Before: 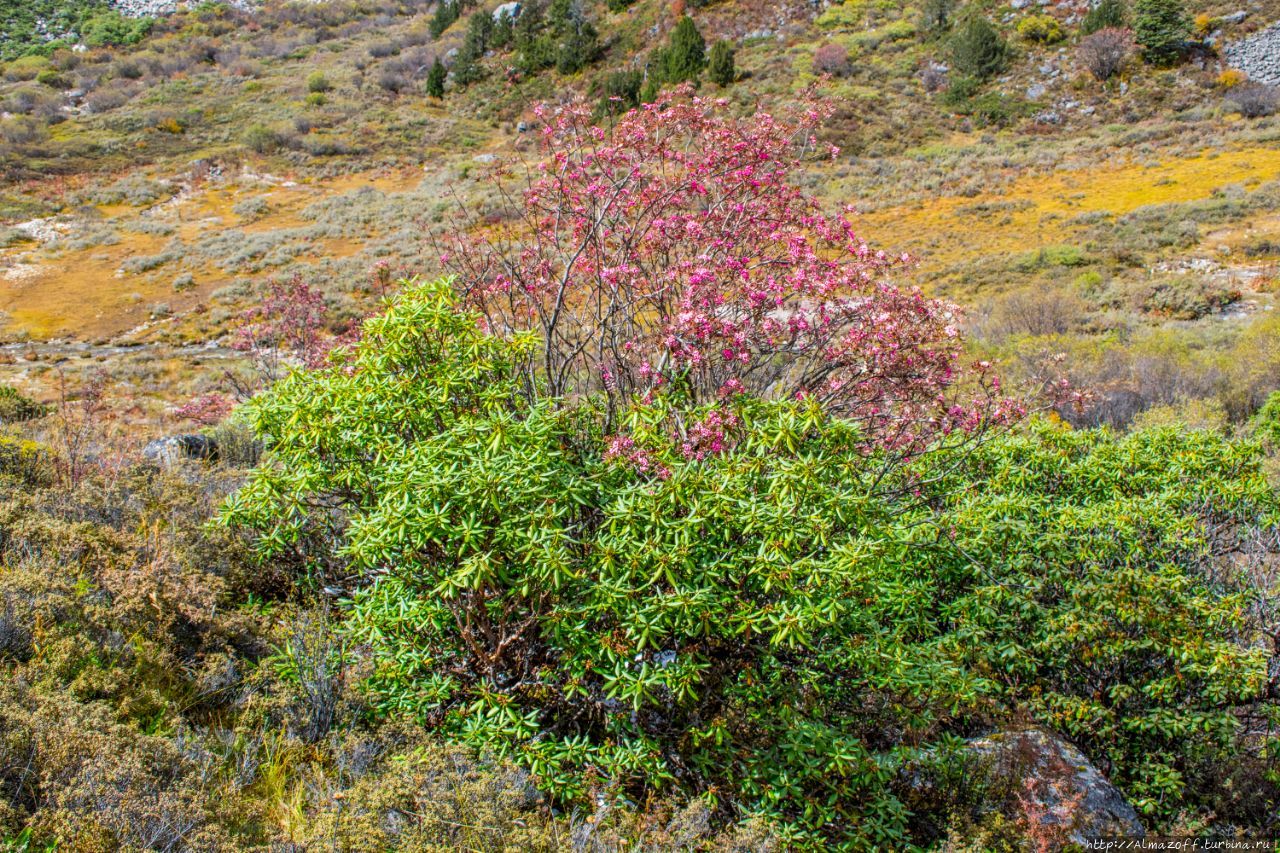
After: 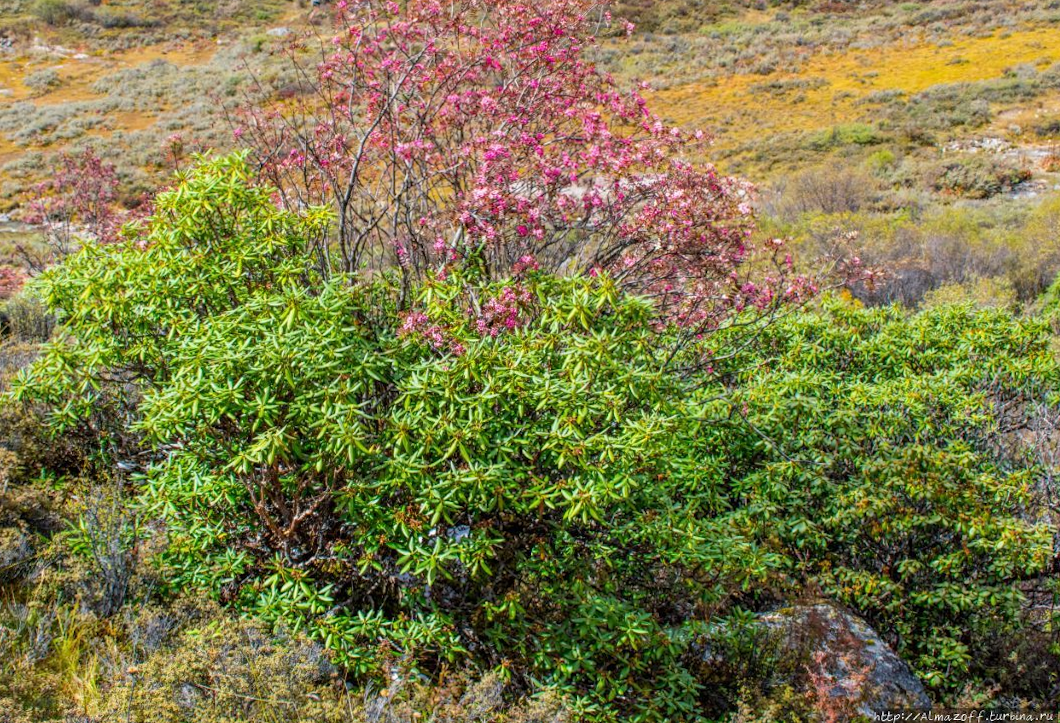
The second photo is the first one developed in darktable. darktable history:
rotate and perspective: rotation 0.174°, lens shift (vertical) 0.013, lens shift (horizontal) 0.019, shear 0.001, automatic cropping original format, crop left 0.007, crop right 0.991, crop top 0.016, crop bottom 0.997
crop: left 16.315%, top 14.246%
